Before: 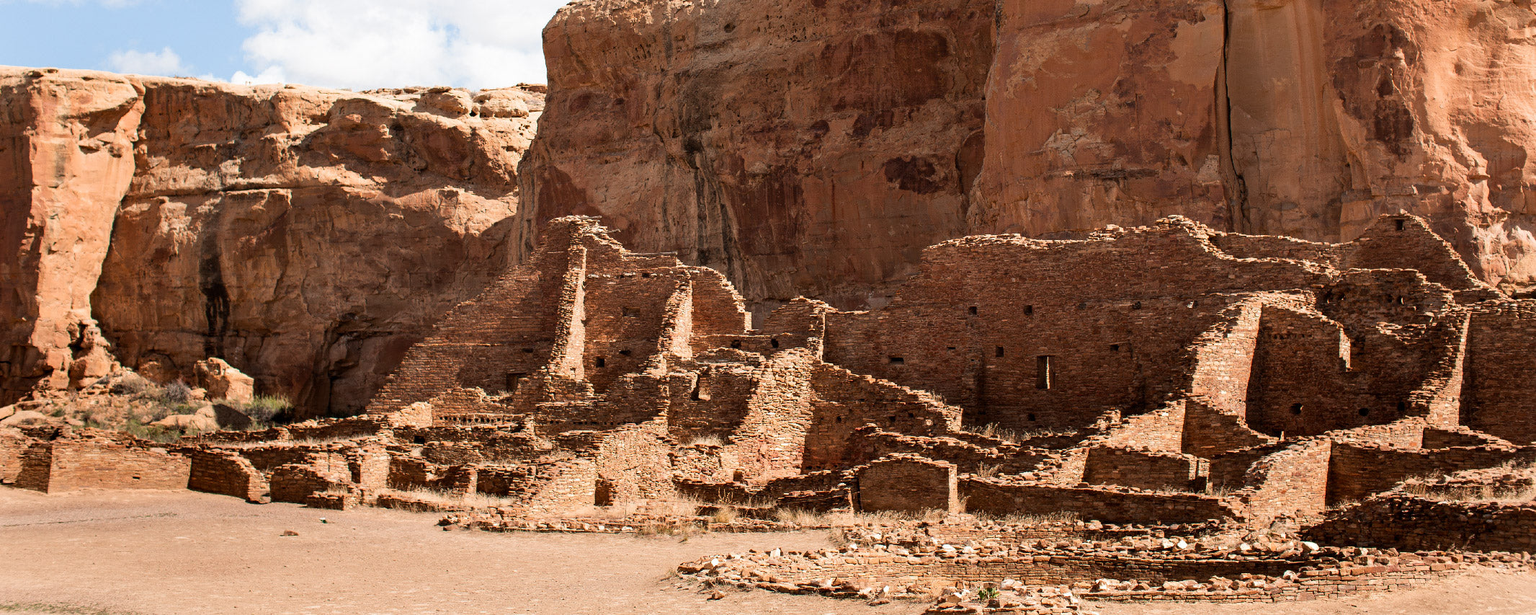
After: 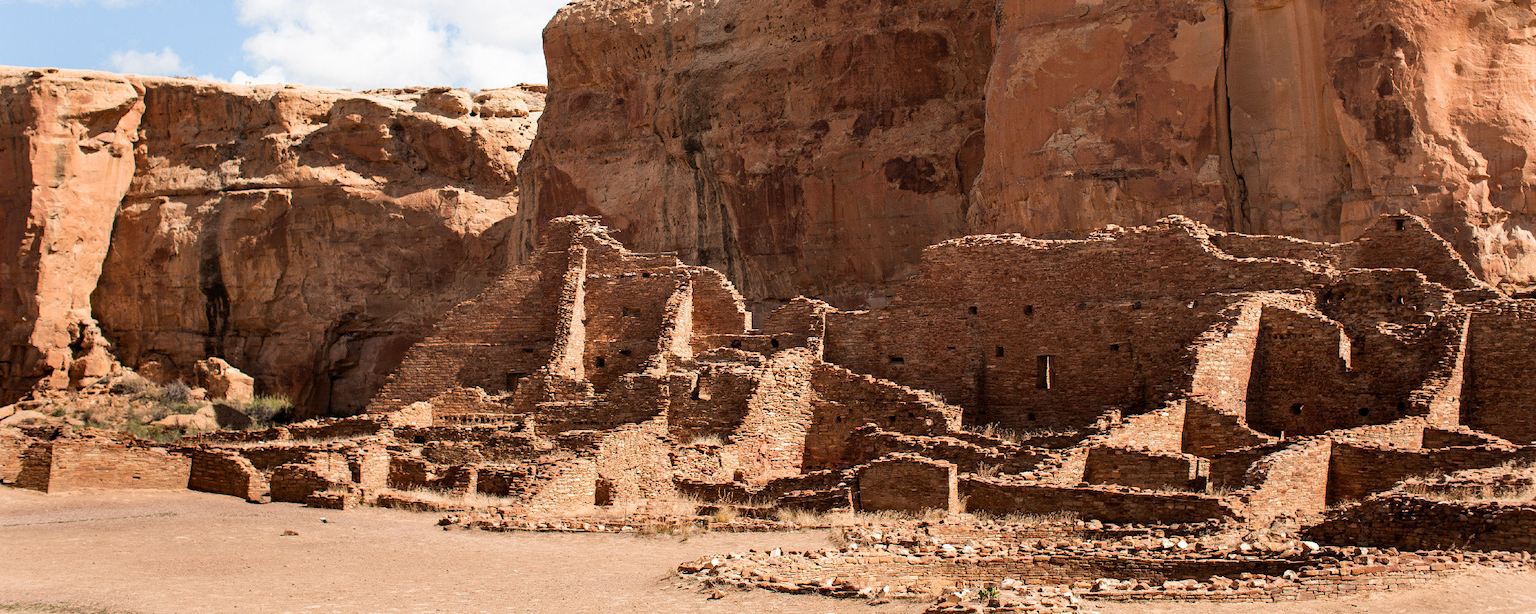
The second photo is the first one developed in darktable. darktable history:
color correction: highlights a* -0.141, highlights b* 0.102
